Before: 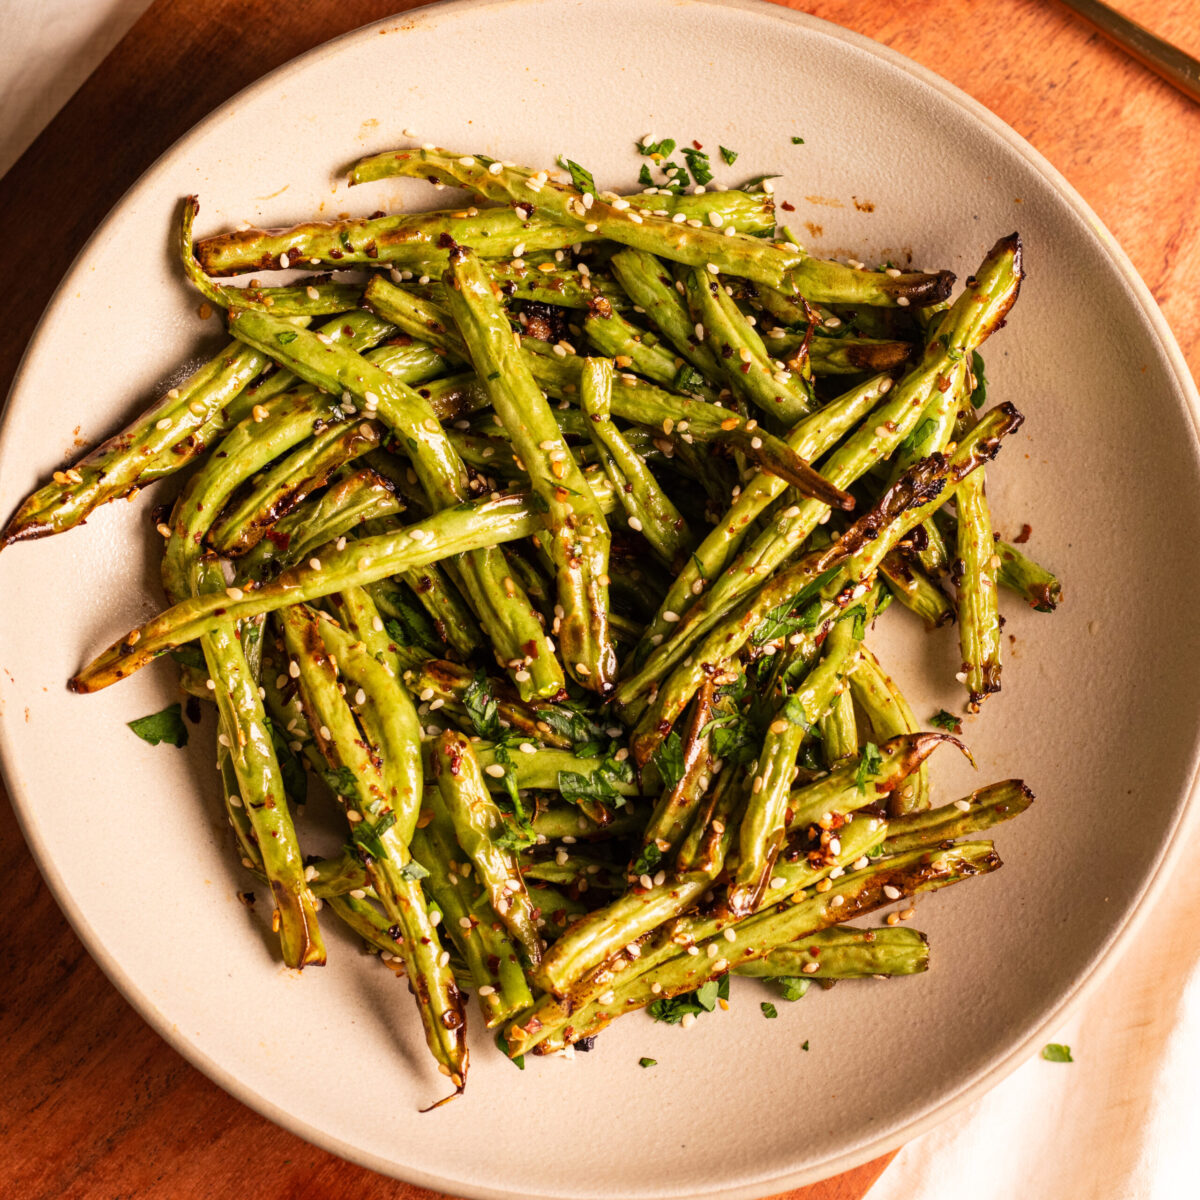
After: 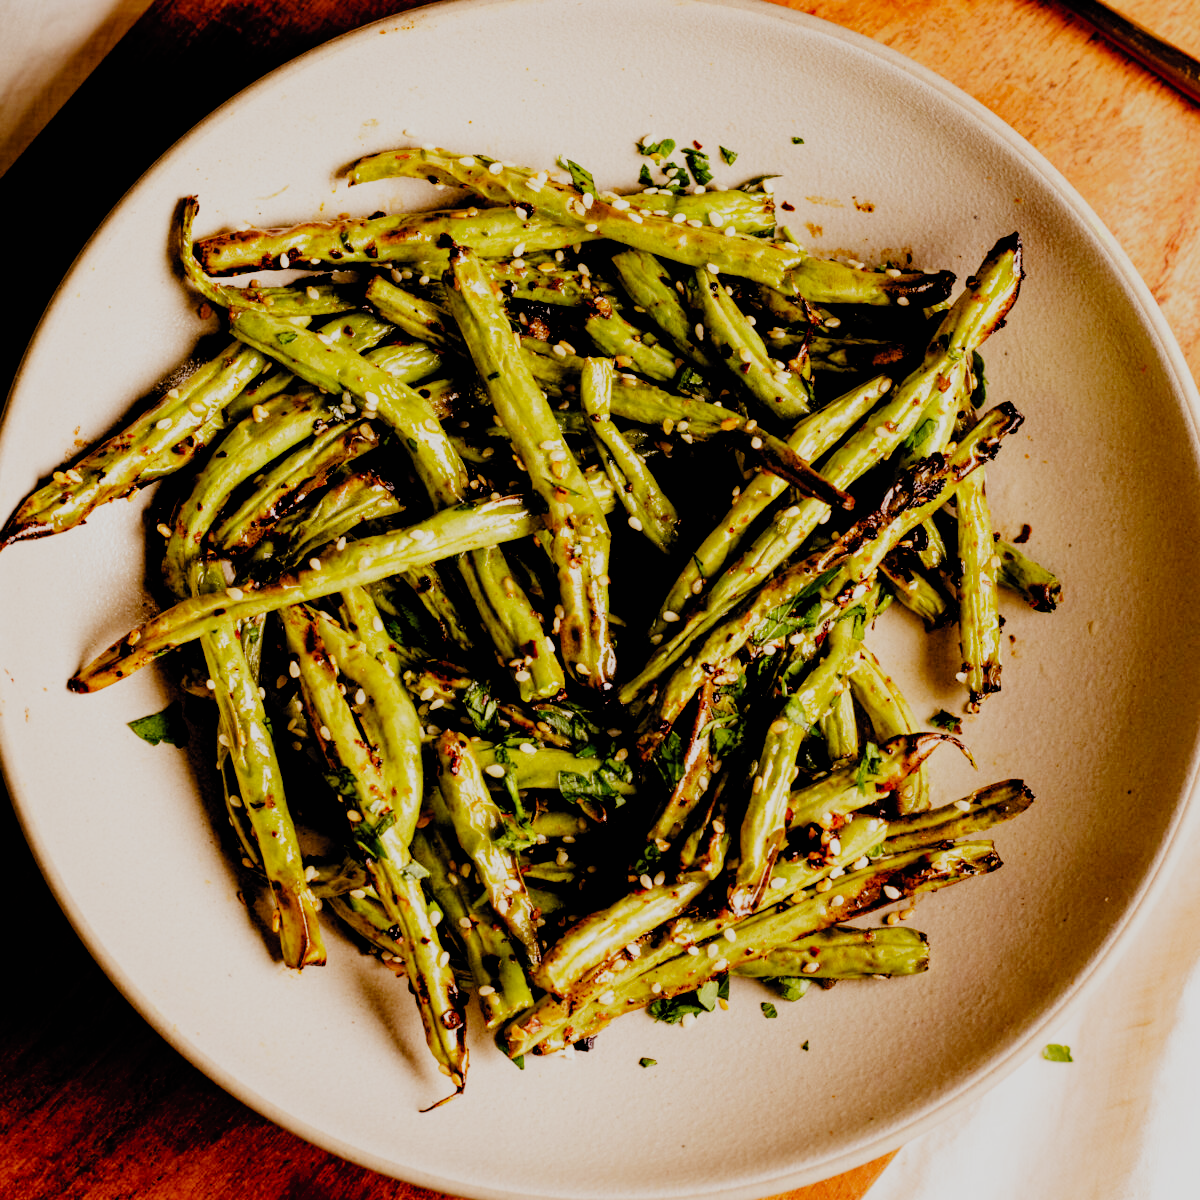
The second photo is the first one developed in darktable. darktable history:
exposure: black level correction 0.001, exposure 0.014 EV, compensate highlight preservation false
filmic rgb: black relative exposure -2.85 EV, white relative exposure 4.56 EV, hardness 1.77, contrast 1.25, preserve chrominance no, color science v5 (2021)
